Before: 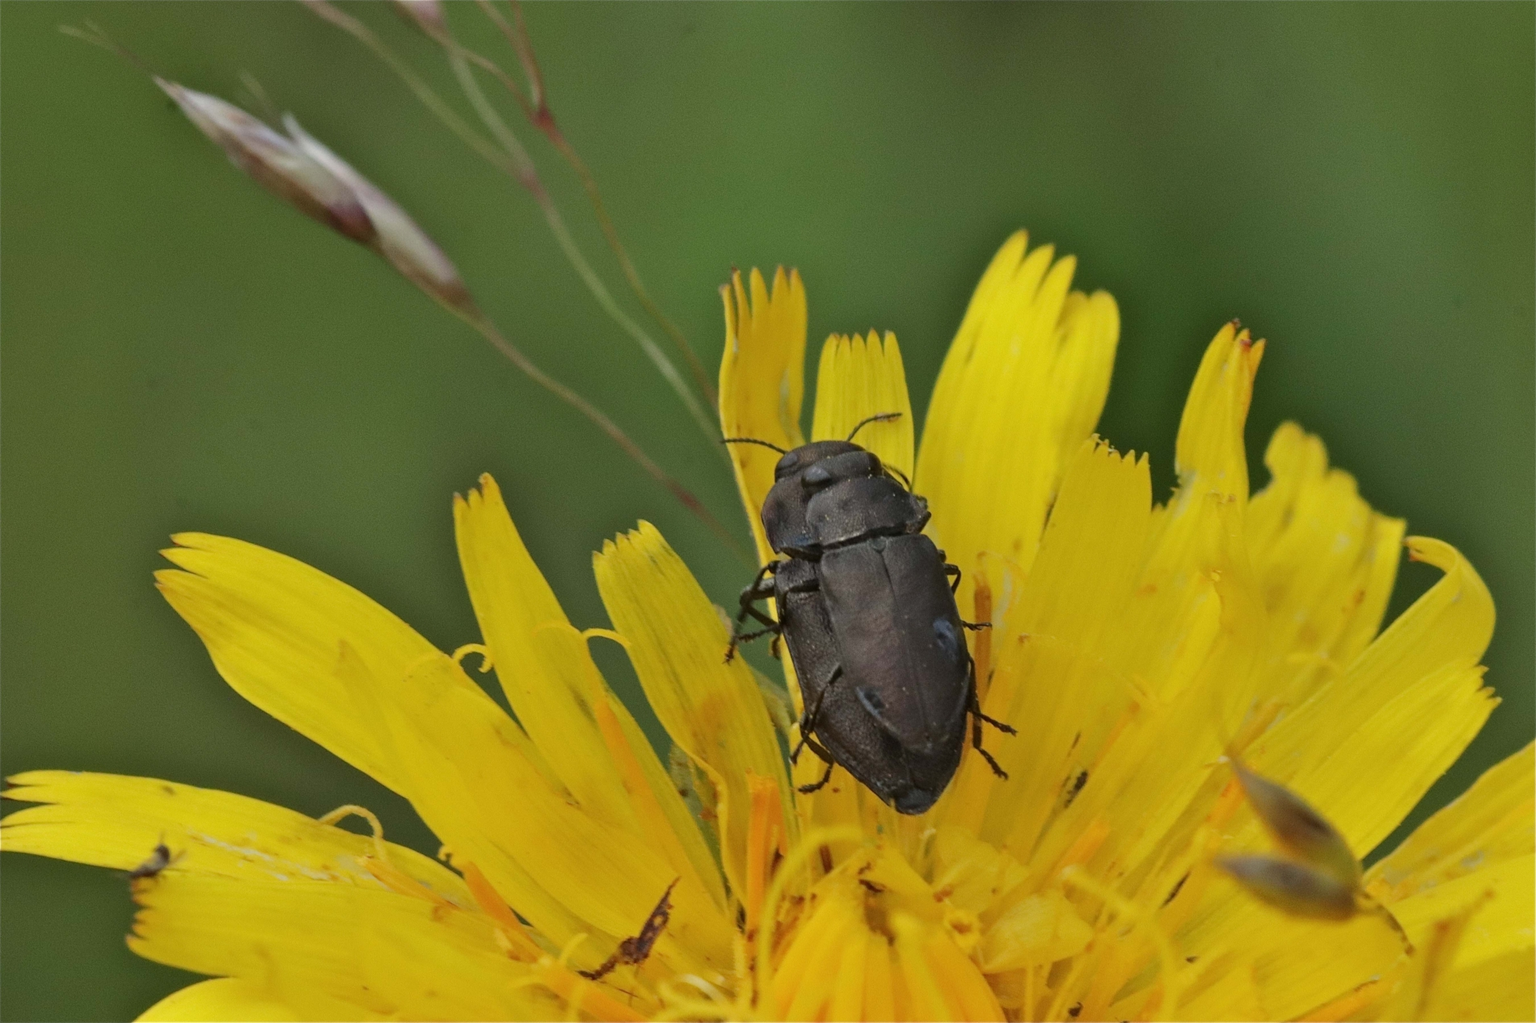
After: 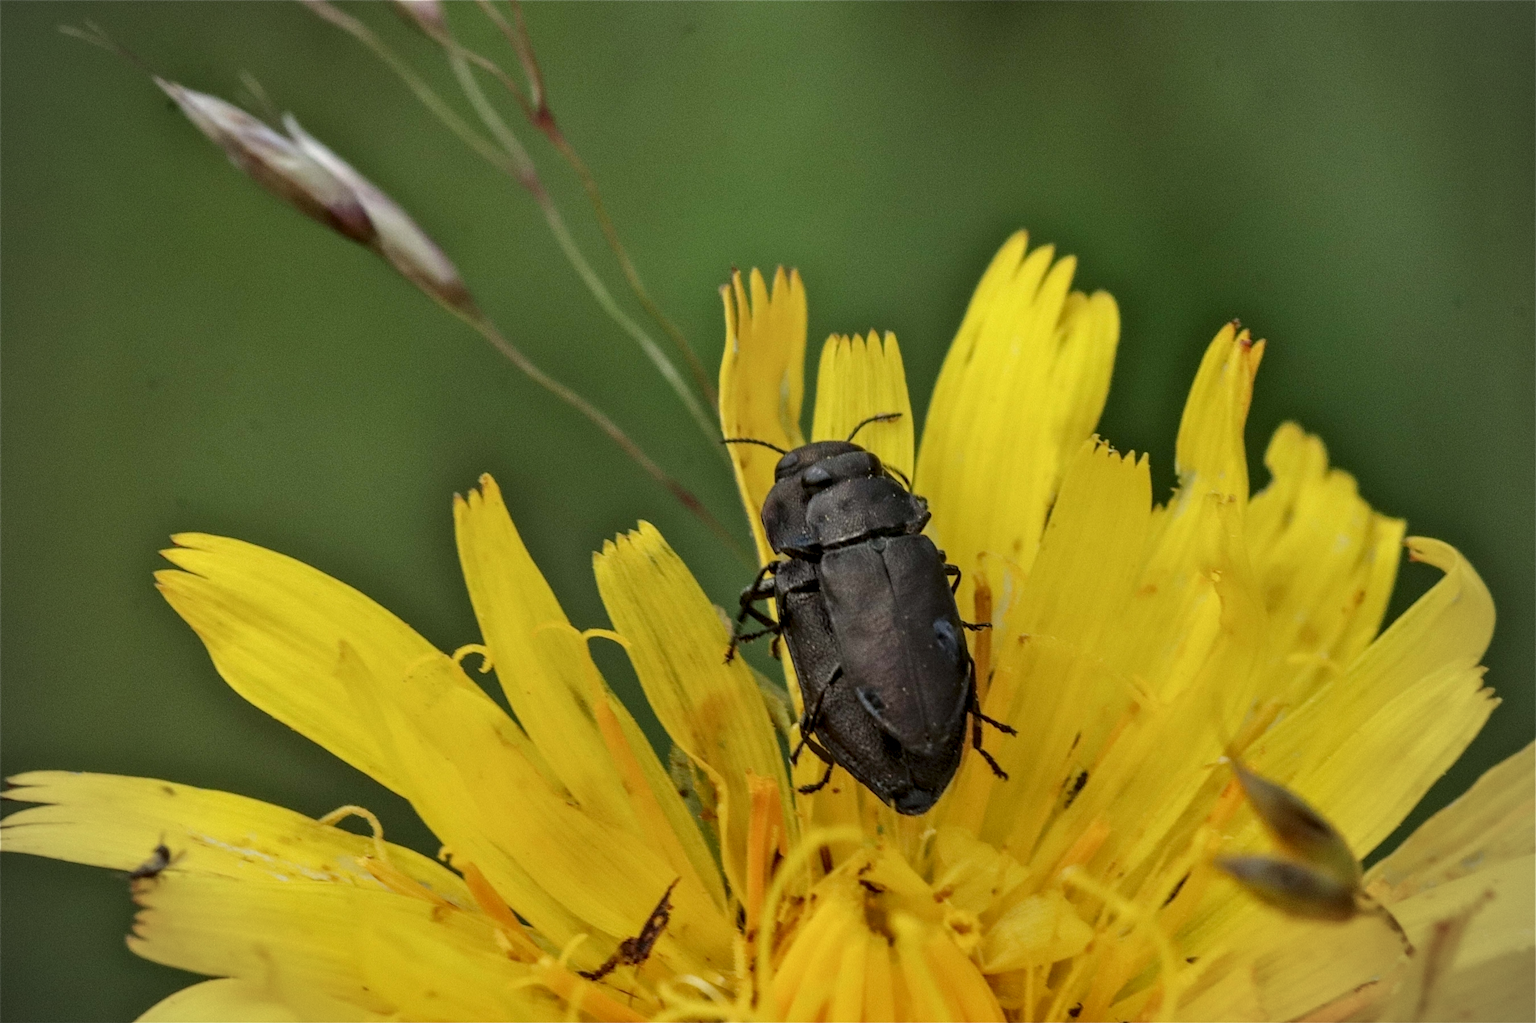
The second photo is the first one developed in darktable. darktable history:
vignetting: unbound false
local contrast: highlights 20%, detail 150%
